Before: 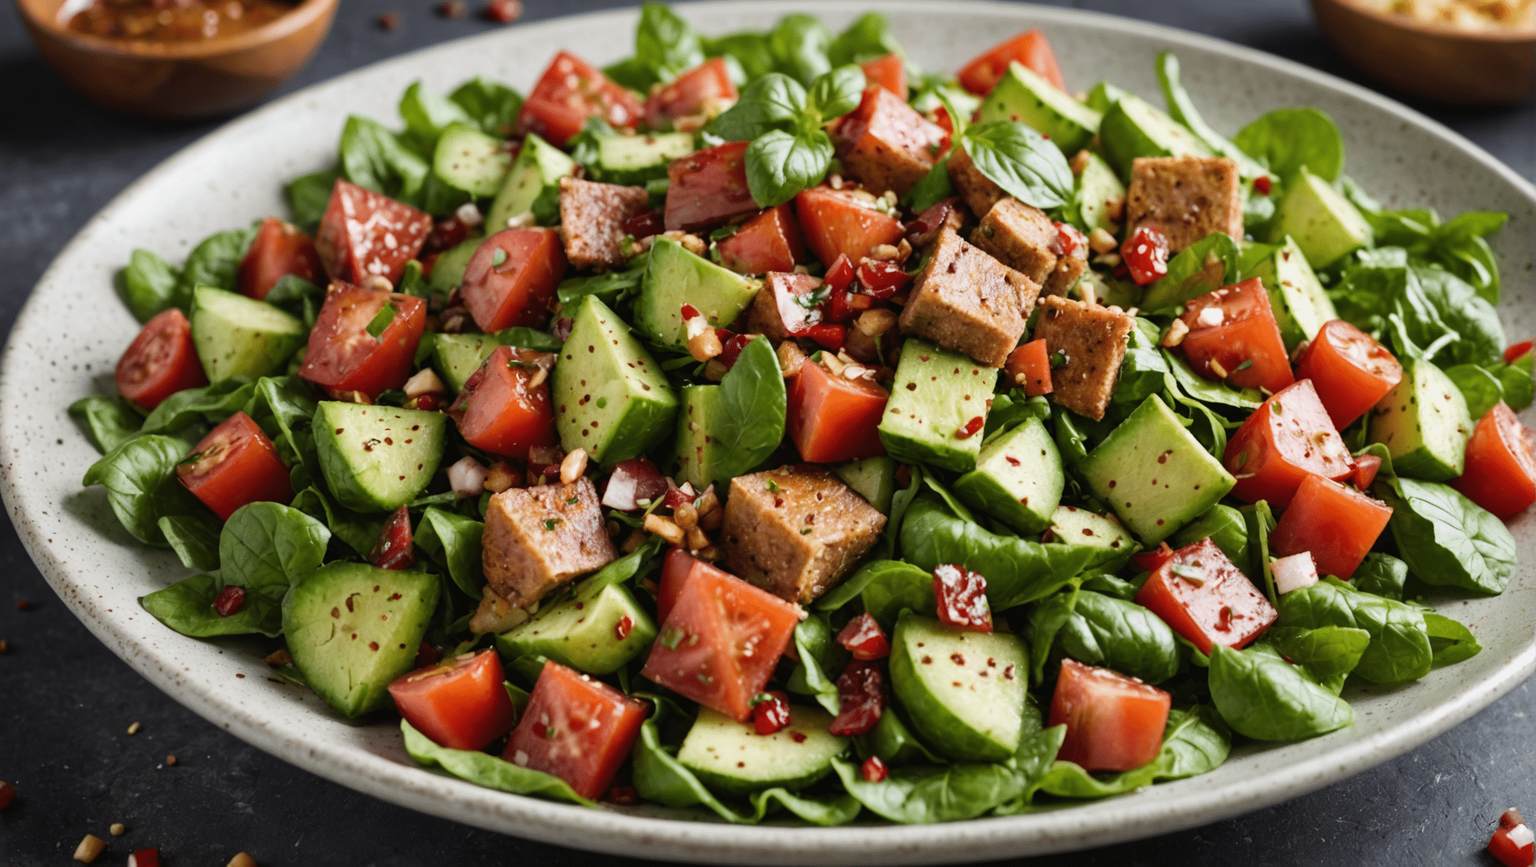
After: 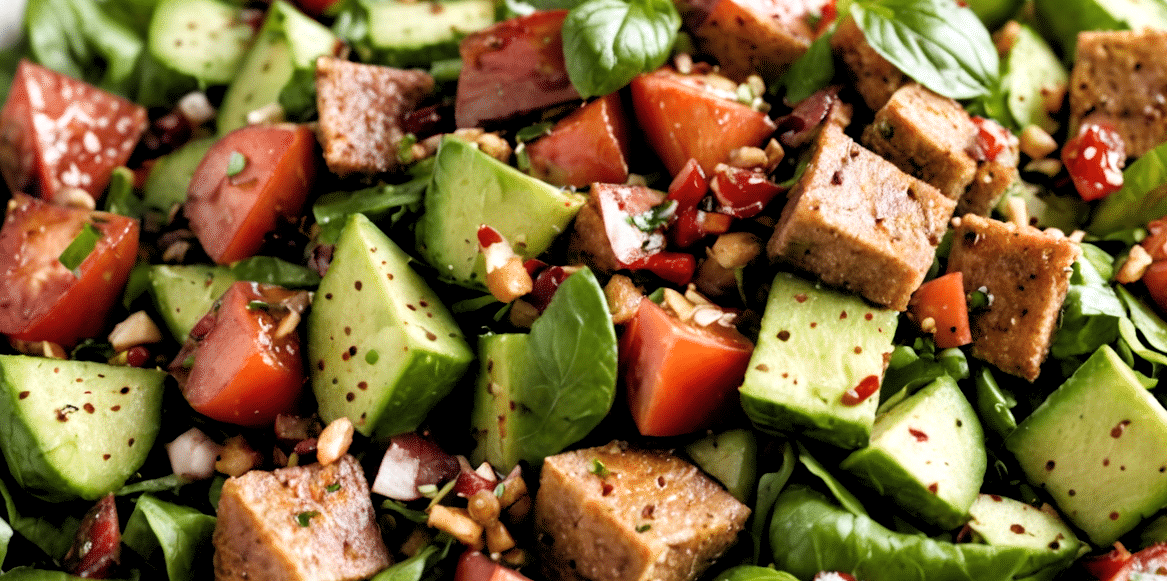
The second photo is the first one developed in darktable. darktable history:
rgb levels: levels [[0.01, 0.419, 0.839], [0, 0.5, 1], [0, 0.5, 1]]
crop: left 20.932%, top 15.471%, right 21.848%, bottom 34.081%
levels: levels [0, 0.492, 0.984]
